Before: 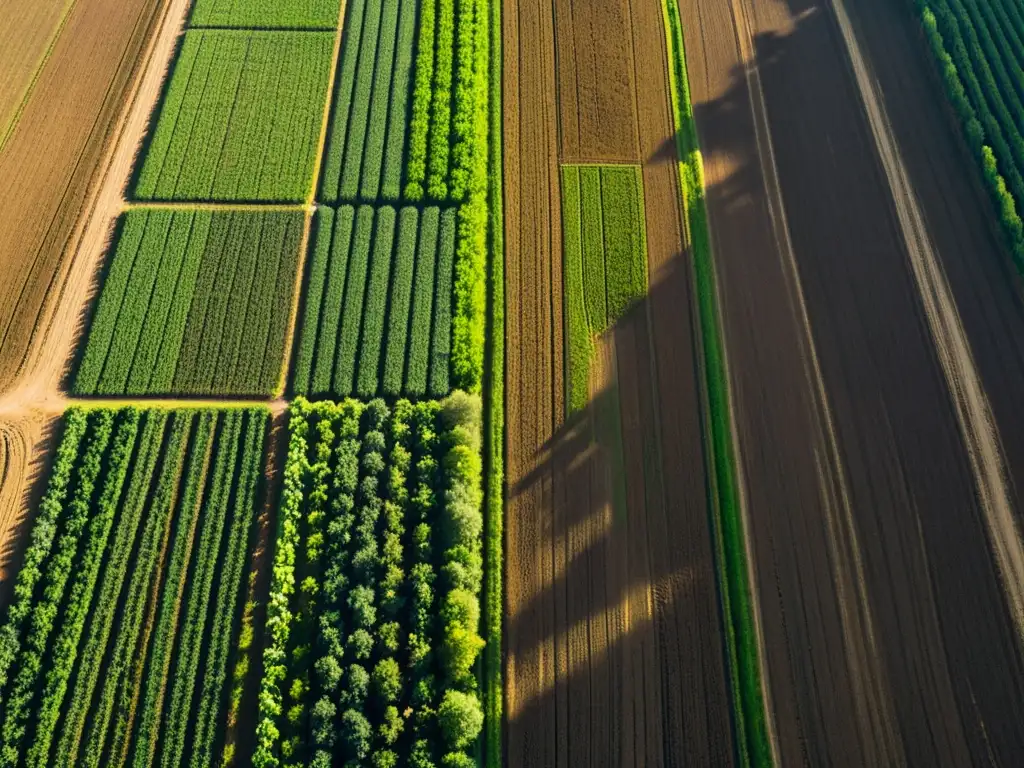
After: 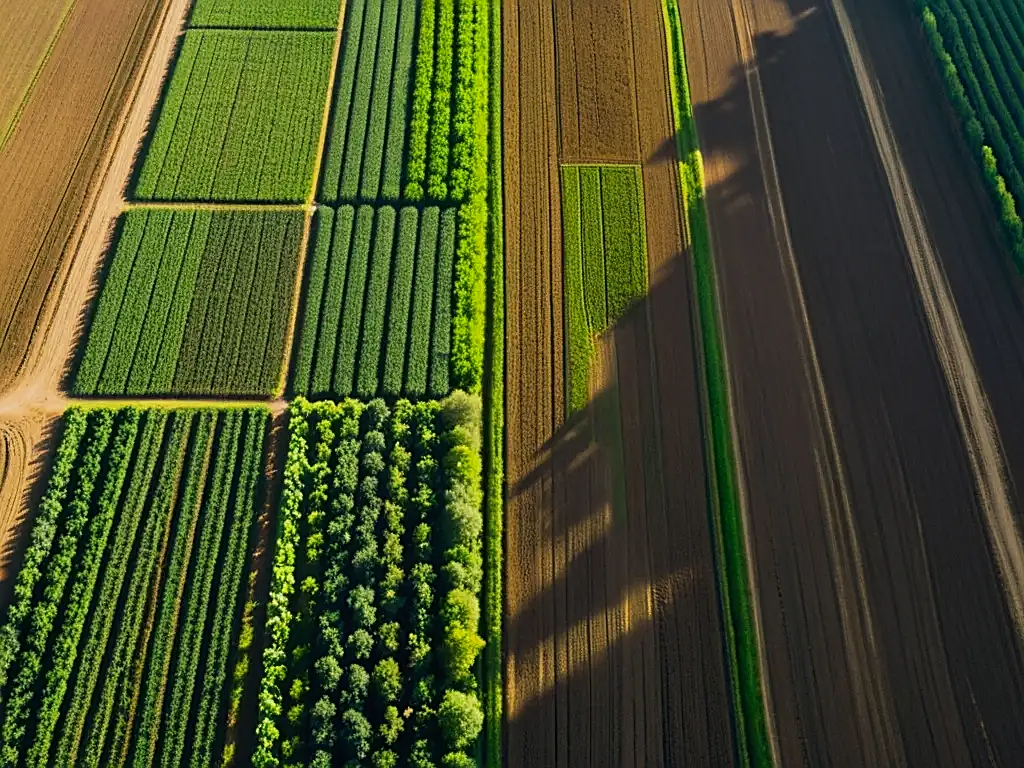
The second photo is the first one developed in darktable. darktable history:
exposure: exposure -0.213 EV, compensate exposure bias true, compensate highlight preservation false
tone equalizer: edges refinement/feathering 500, mask exposure compensation -1.57 EV, preserve details no
sharpen: on, module defaults
contrast brightness saturation: contrast -0.015, brightness -0.012, saturation 0.044
